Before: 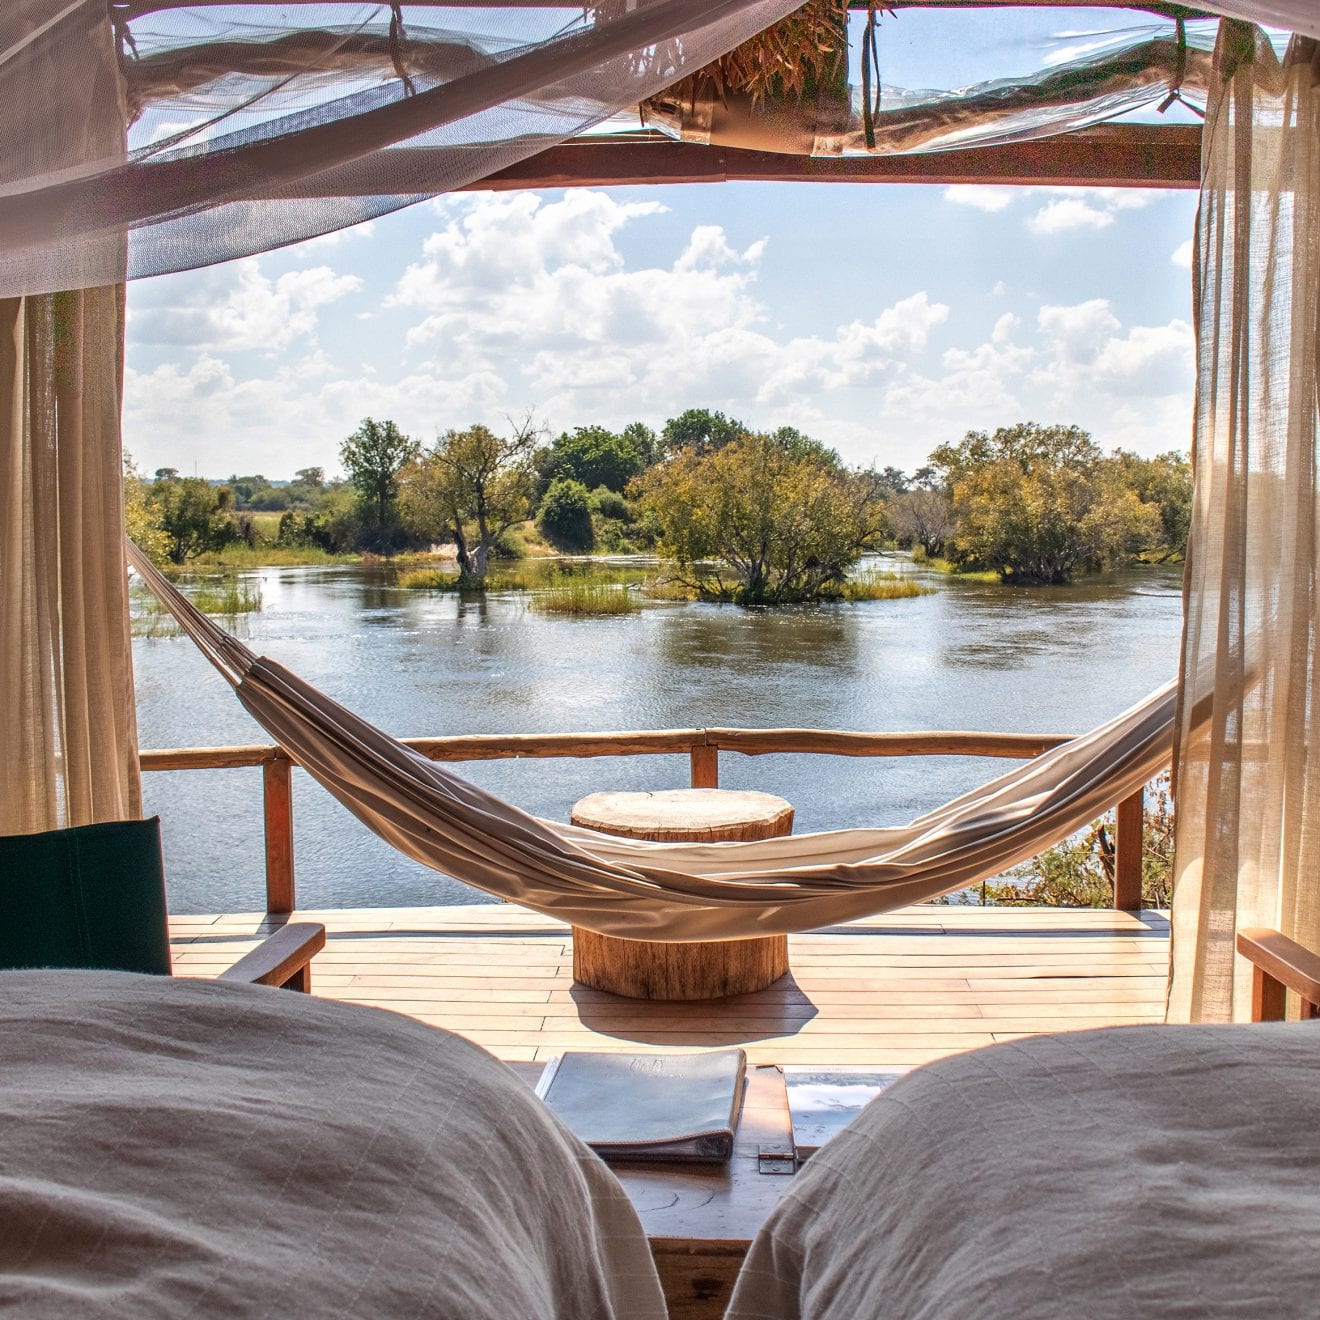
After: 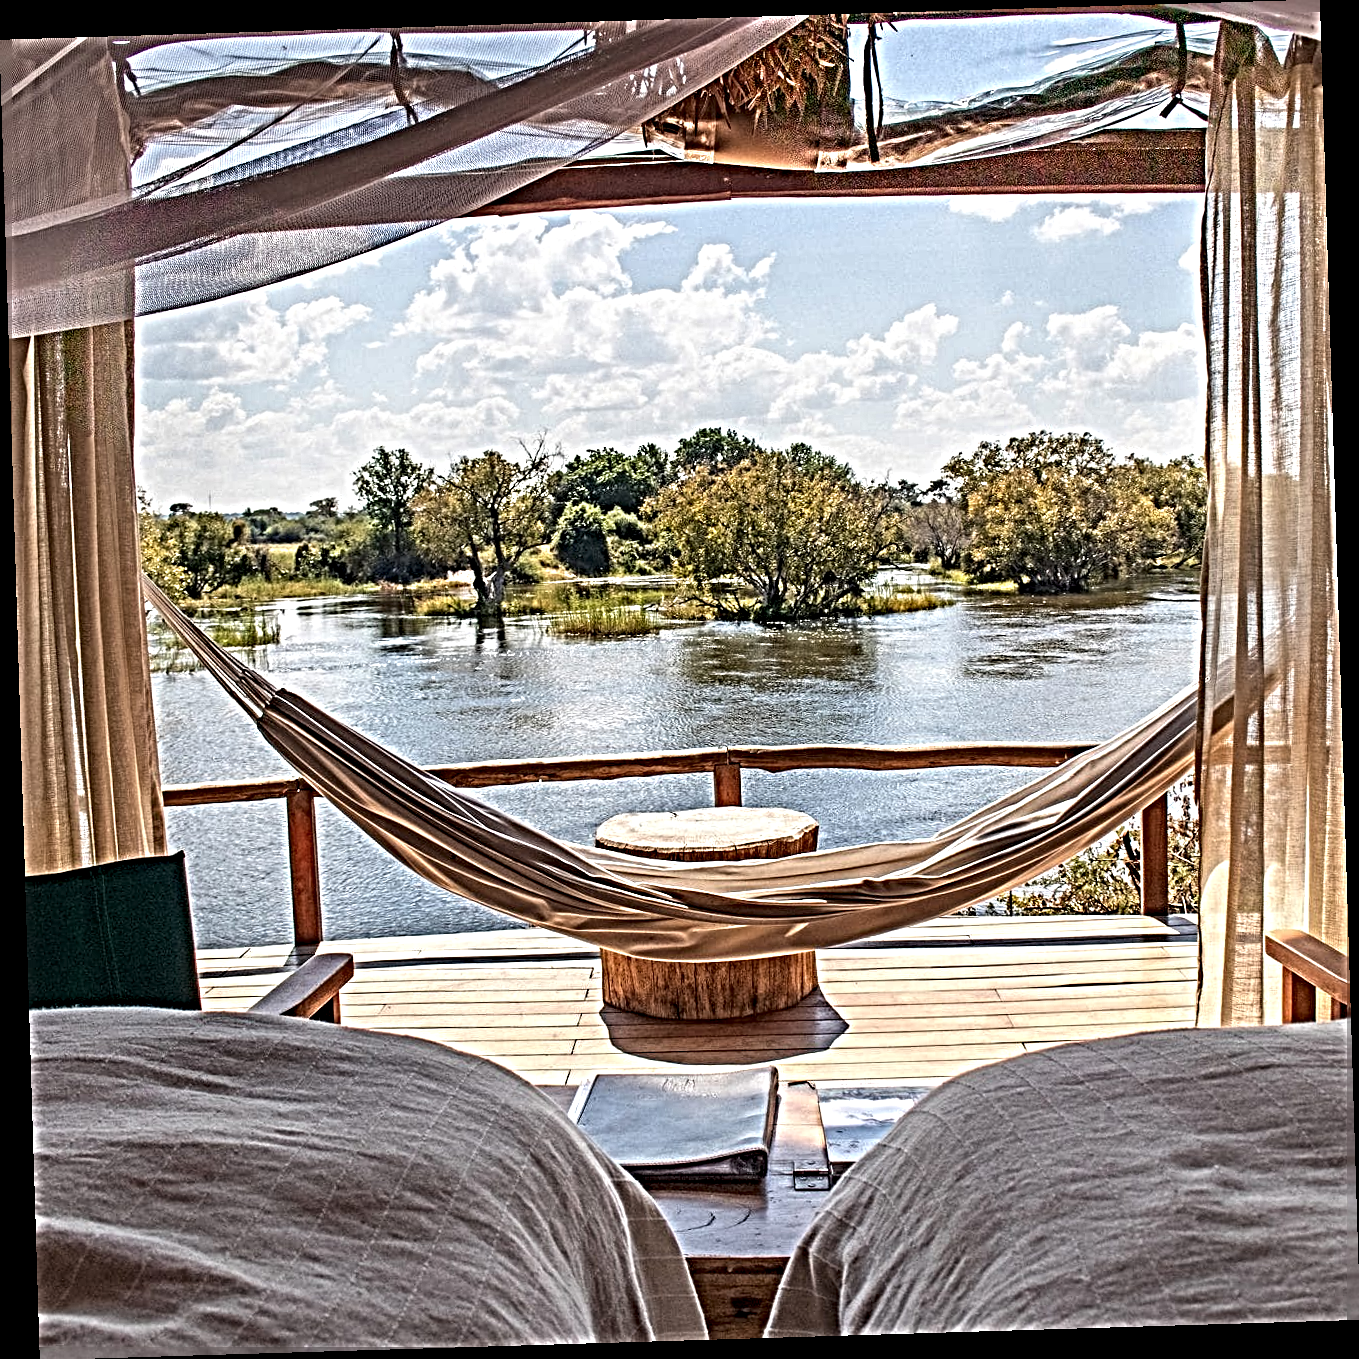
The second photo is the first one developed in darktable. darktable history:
rotate and perspective: rotation -1.75°, automatic cropping off
sharpen: radius 6.3, amount 1.8, threshold 0
